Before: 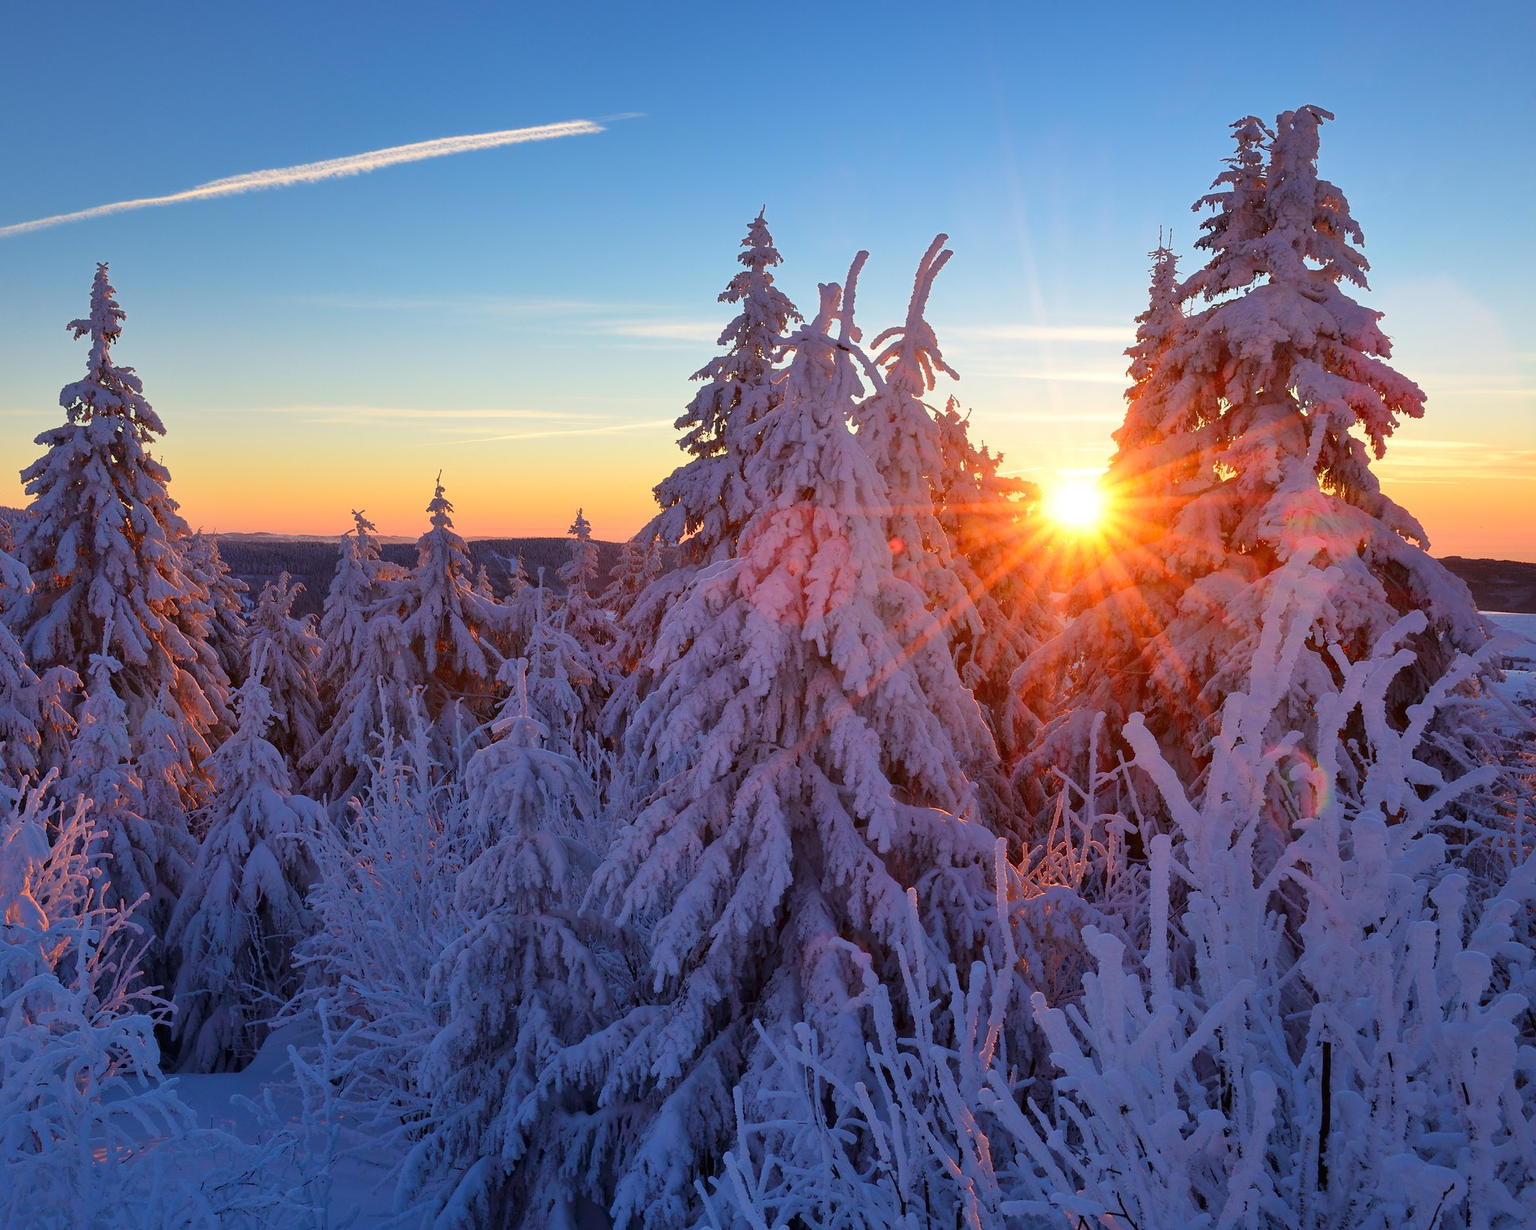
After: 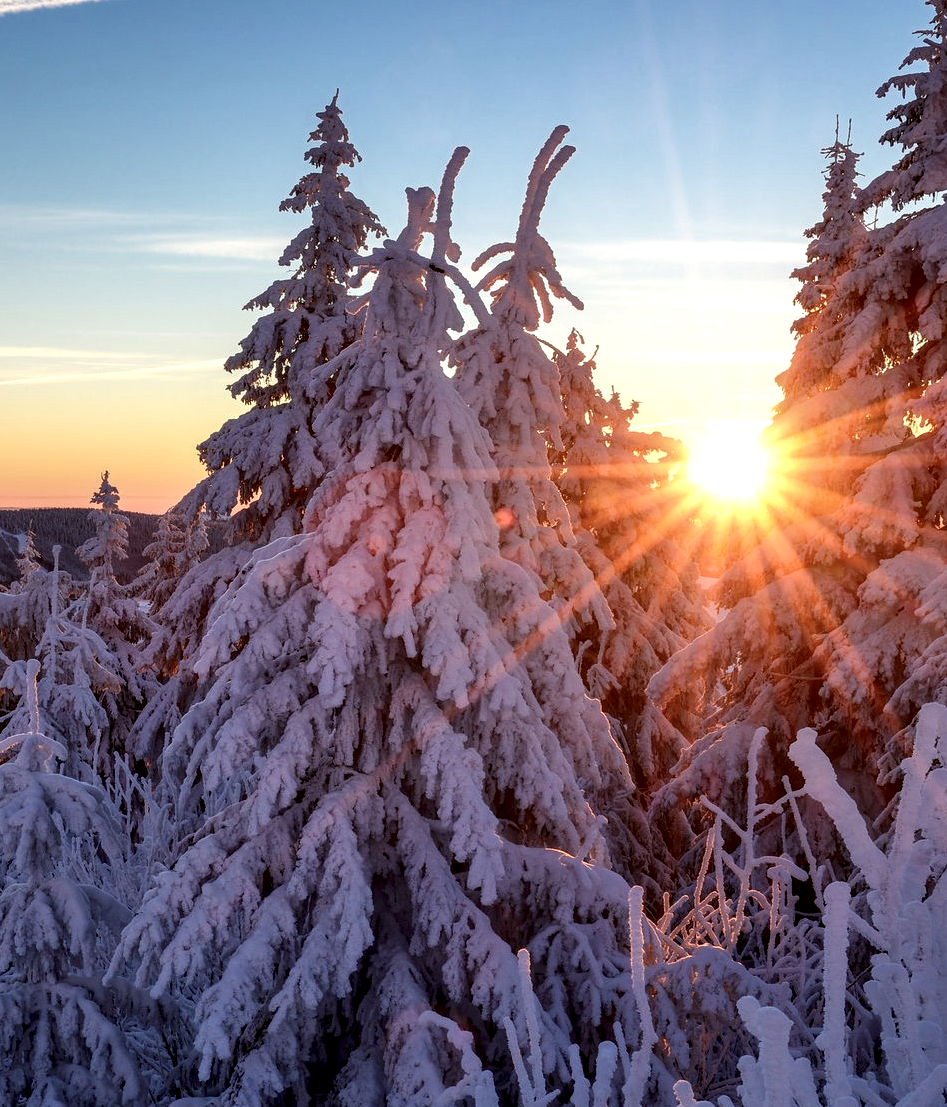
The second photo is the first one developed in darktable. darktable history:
local contrast: highlights 60%, shadows 63%, detail 160%
crop: left 32.341%, top 10.952%, right 18.691%, bottom 17.549%
contrast brightness saturation: contrast 0.063, brightness -0.006, saturation -0.218
